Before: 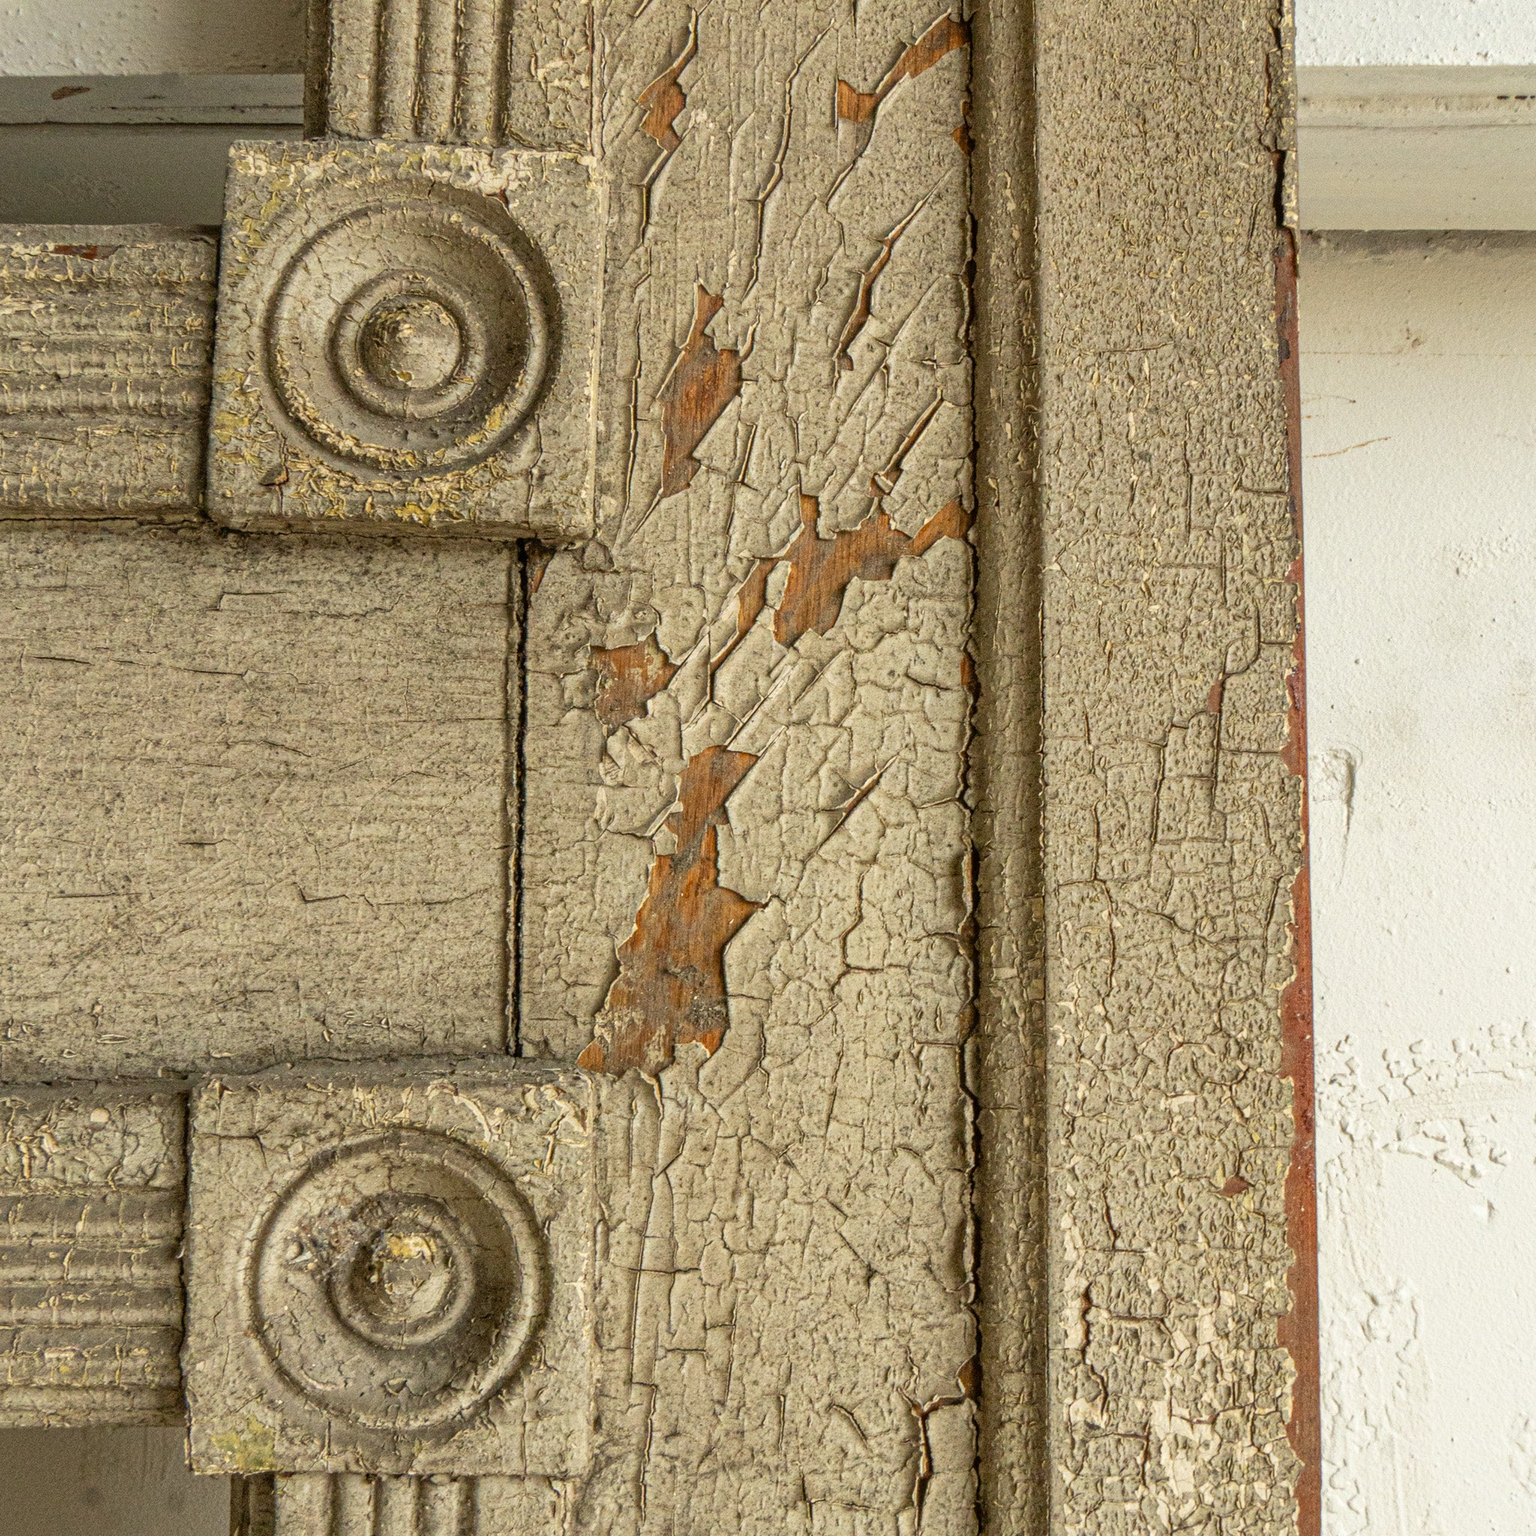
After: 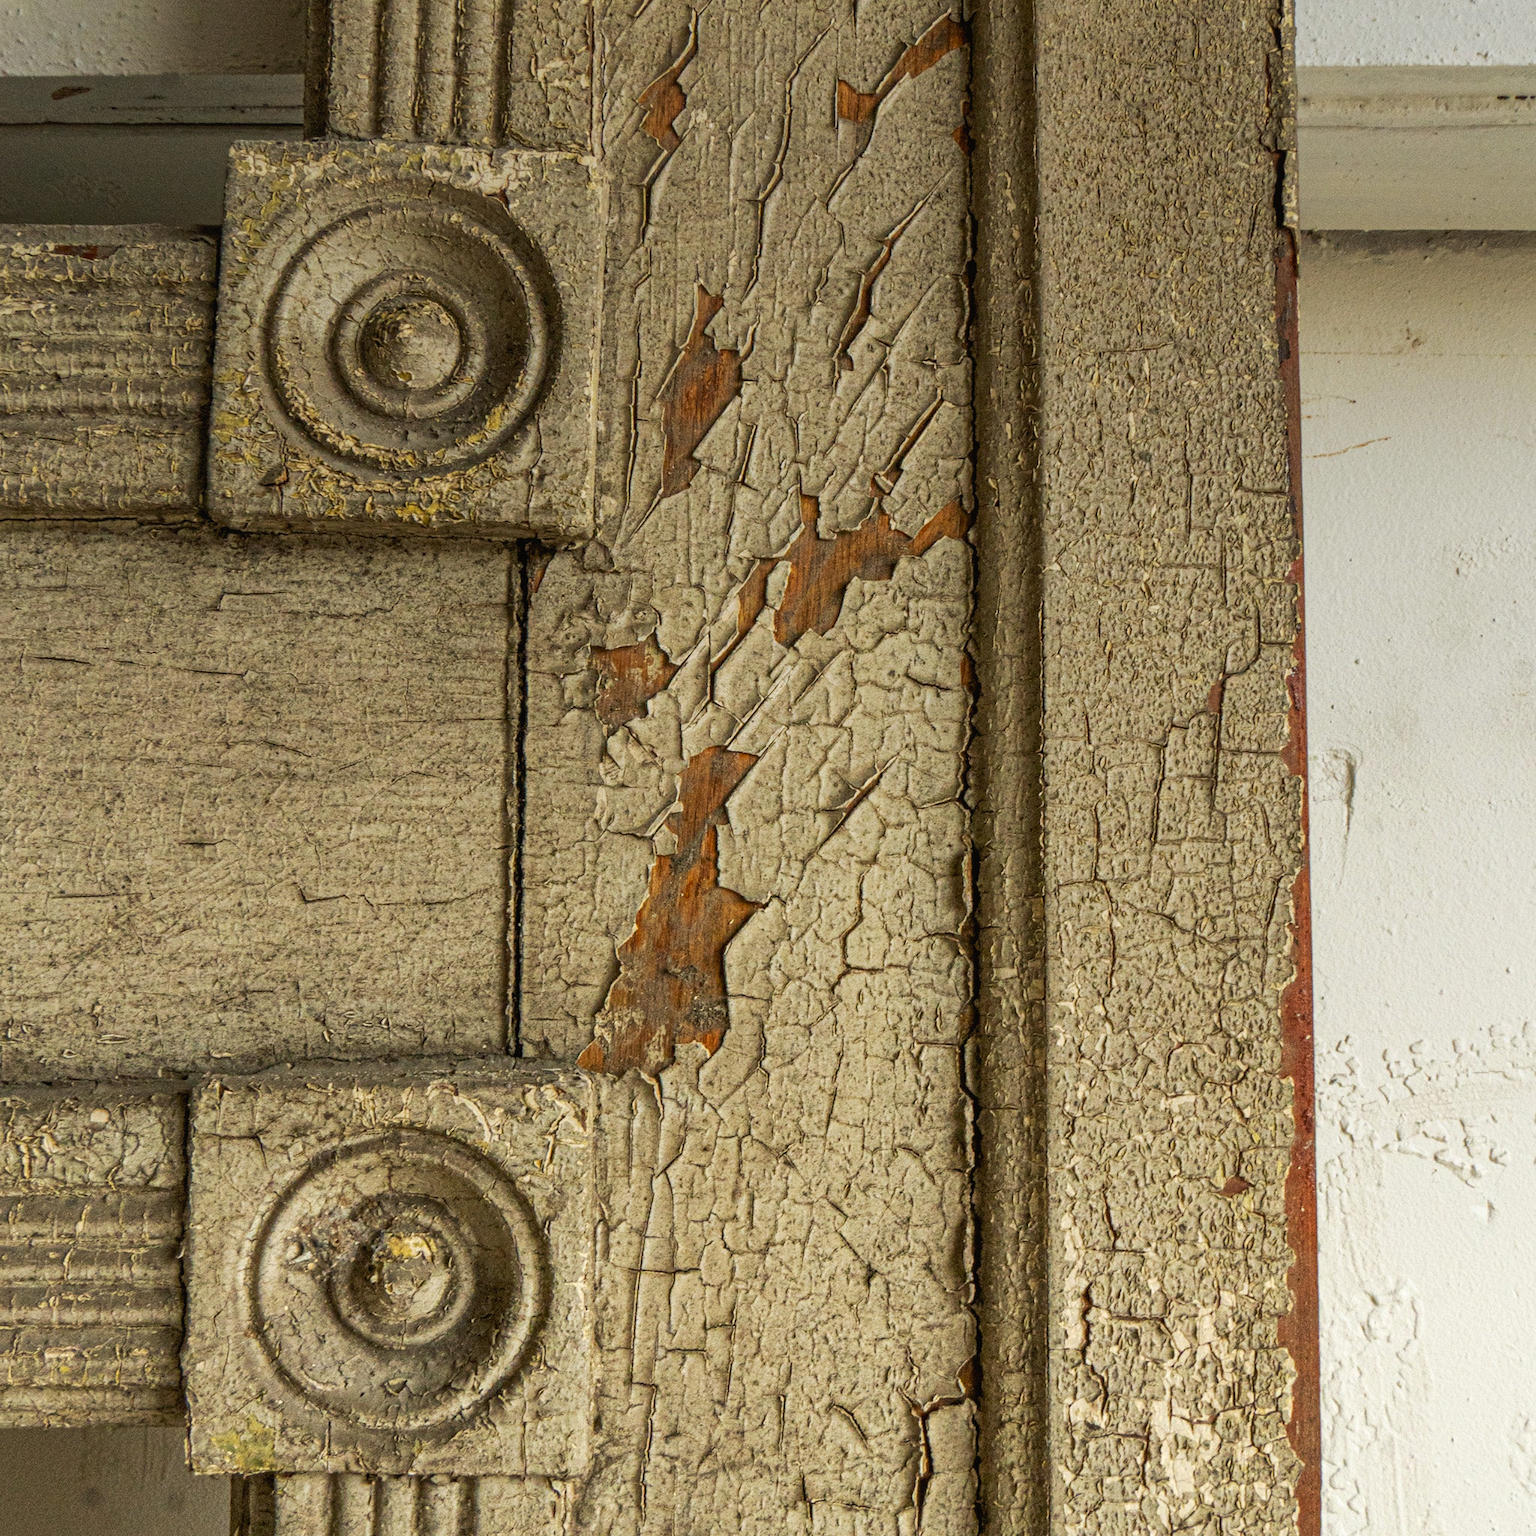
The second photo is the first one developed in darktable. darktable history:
tone curve: curves: ch0 [(0, 0) (0.003, 0.019) (0.011, 0.019) (0.025, 0.022) (0.044, 0.026) (0.069, 0.032) (0.1, 0.052) (0.136, 0.081) (0.177, 0.123) (0.224, 0.17) (0.277, 0.219) (0.335, 0.276) (0.399, 0.344) (0.468, 0.421) (0.543, 0.508) (0.623, 0.604) (0.709, 0.705) (0.801, 0.797) (0.898, 0.894) (1, 1)], preserve colors none
tone equalizer: on, module defaults
graduated density: on, module defaults
